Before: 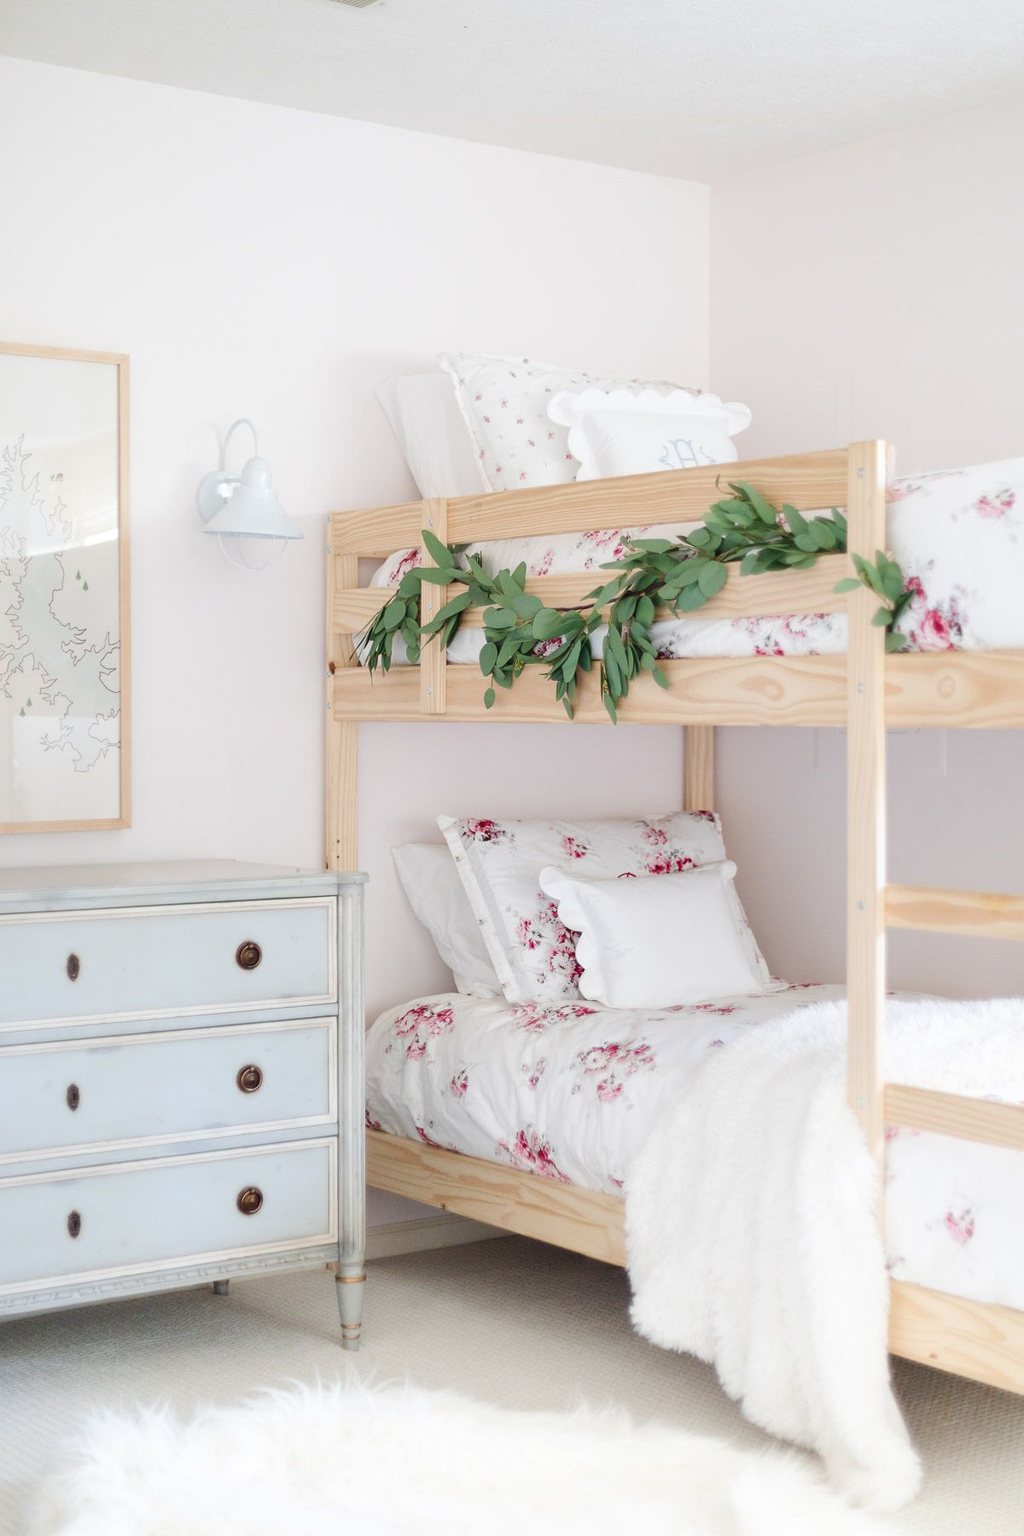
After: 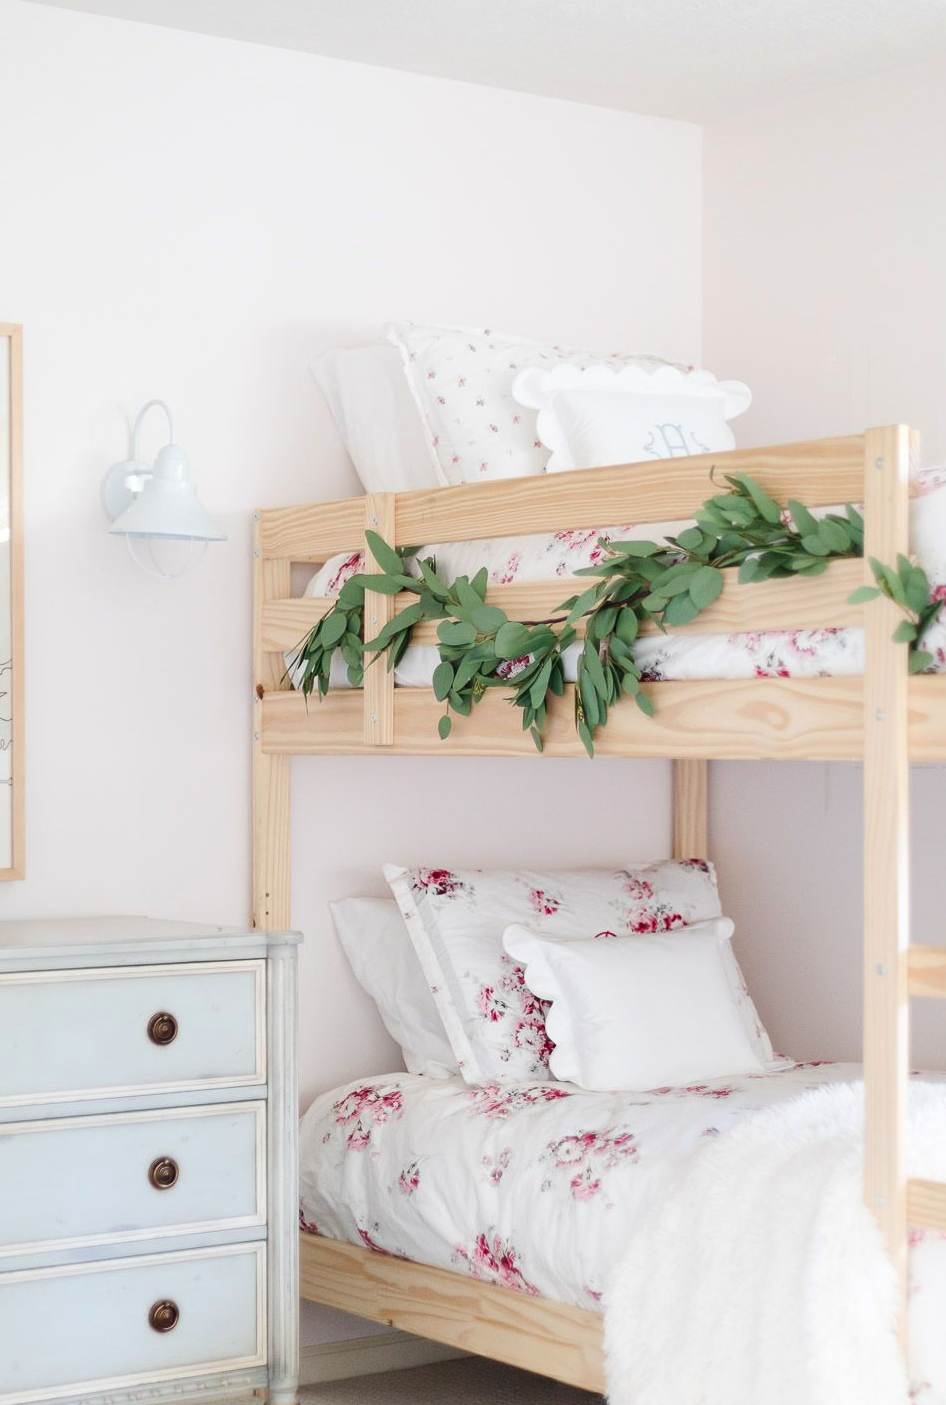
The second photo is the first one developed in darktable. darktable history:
crop and rotate: left 10.77%, top 5.099%, right 10.315%, bottom 16.835%
exposure: compensate highlight preservation false
contrast brightness saturation: contrast 0.076, saturation 0.025
